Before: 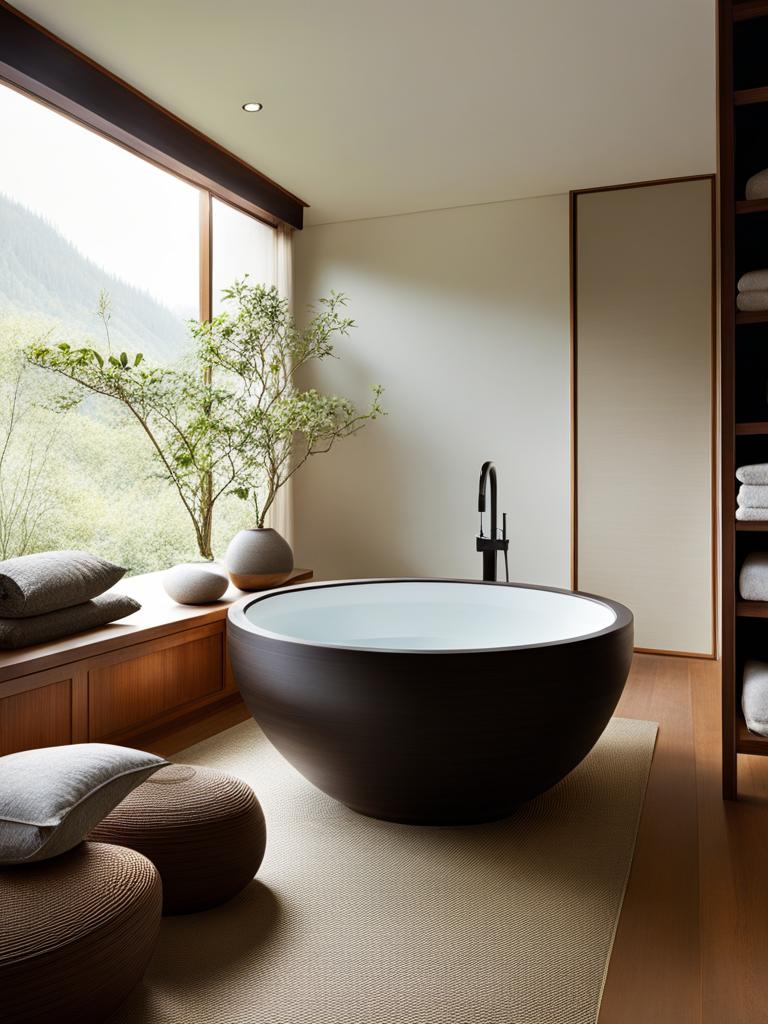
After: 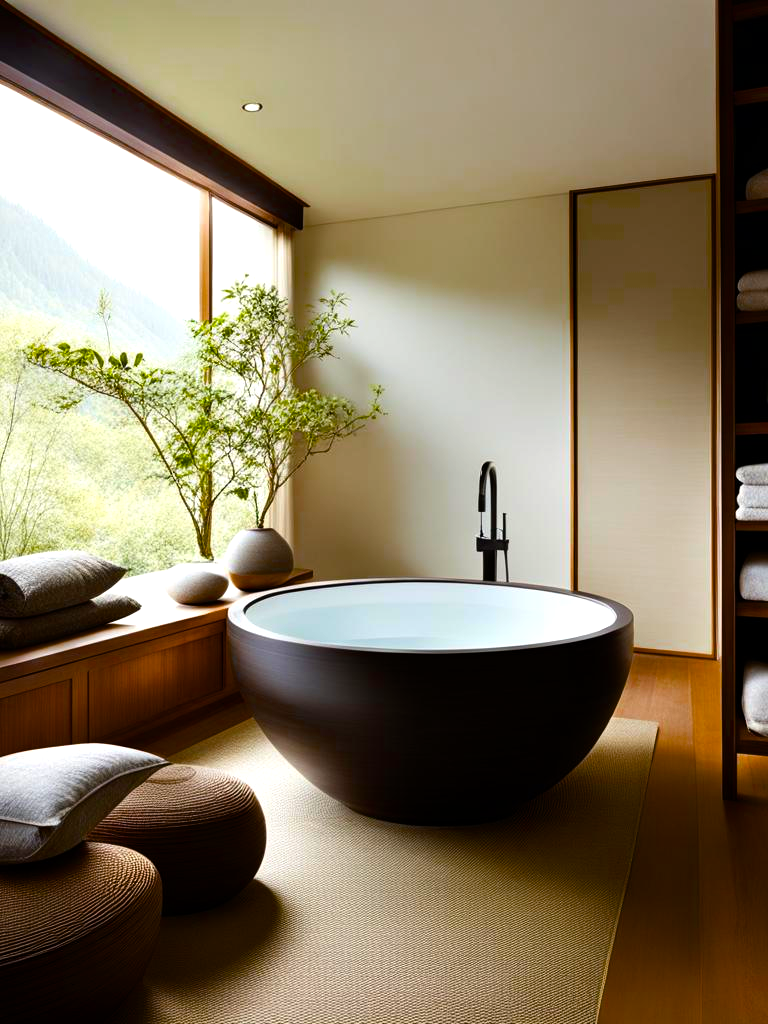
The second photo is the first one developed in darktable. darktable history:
color balance rgb: linear chroma grading › global chroma 25.3%, perceptual saturation grading › global saturation 25.491%, global vibrance 9.165%, contrast 15.153%, saturation formula JzAzBz (2021)
